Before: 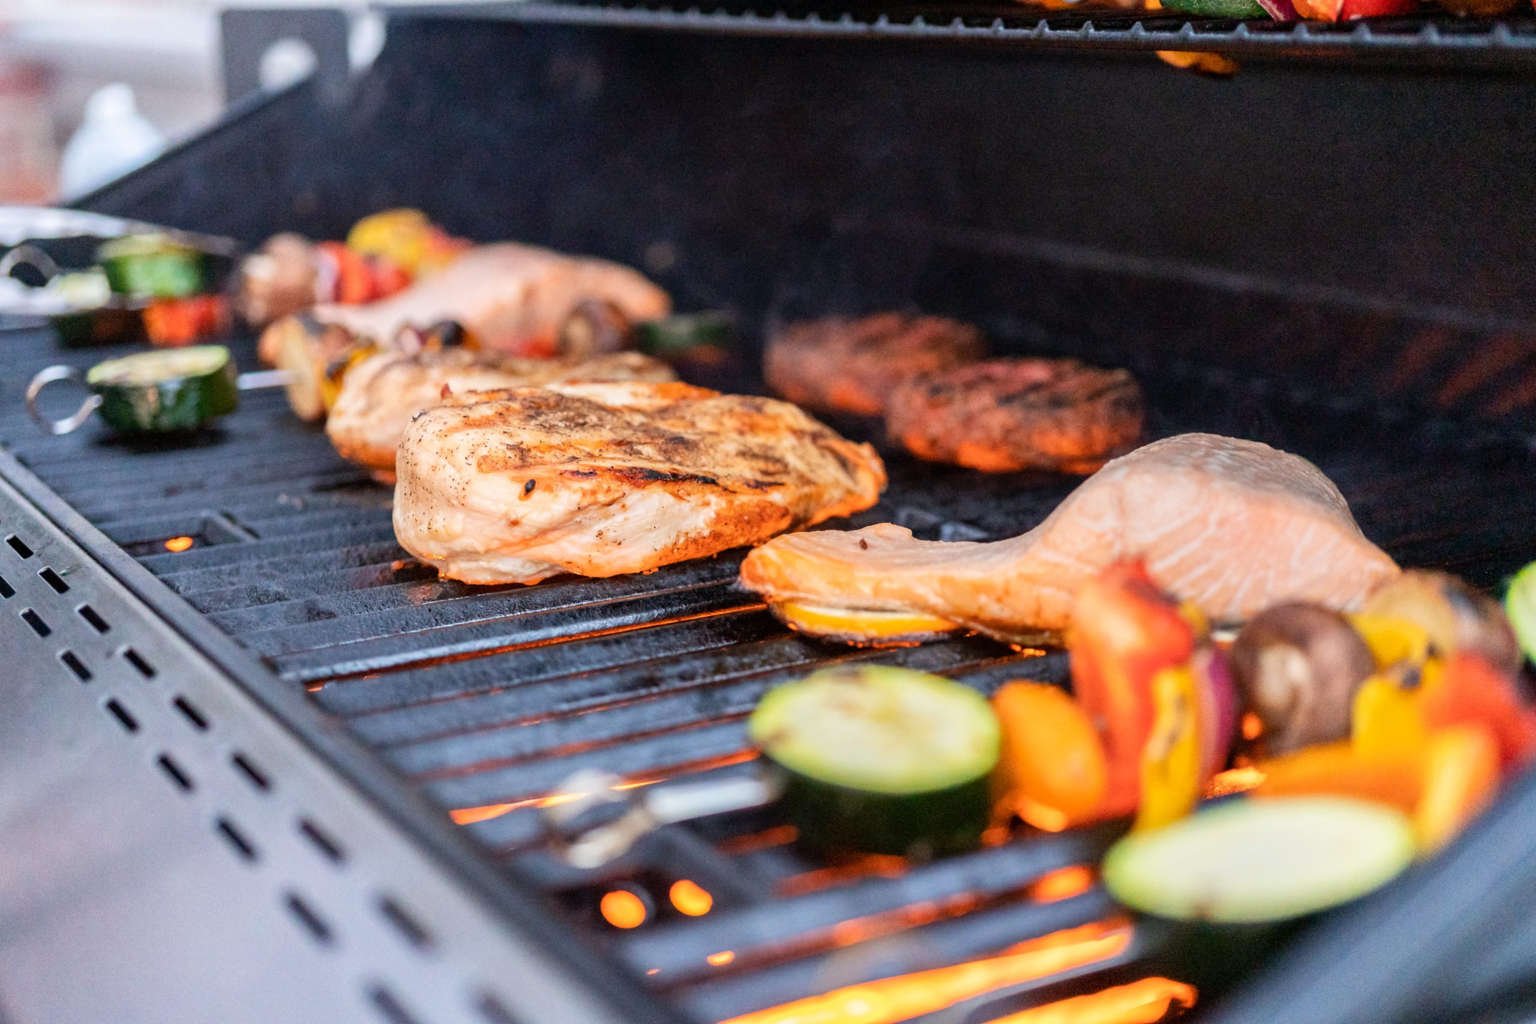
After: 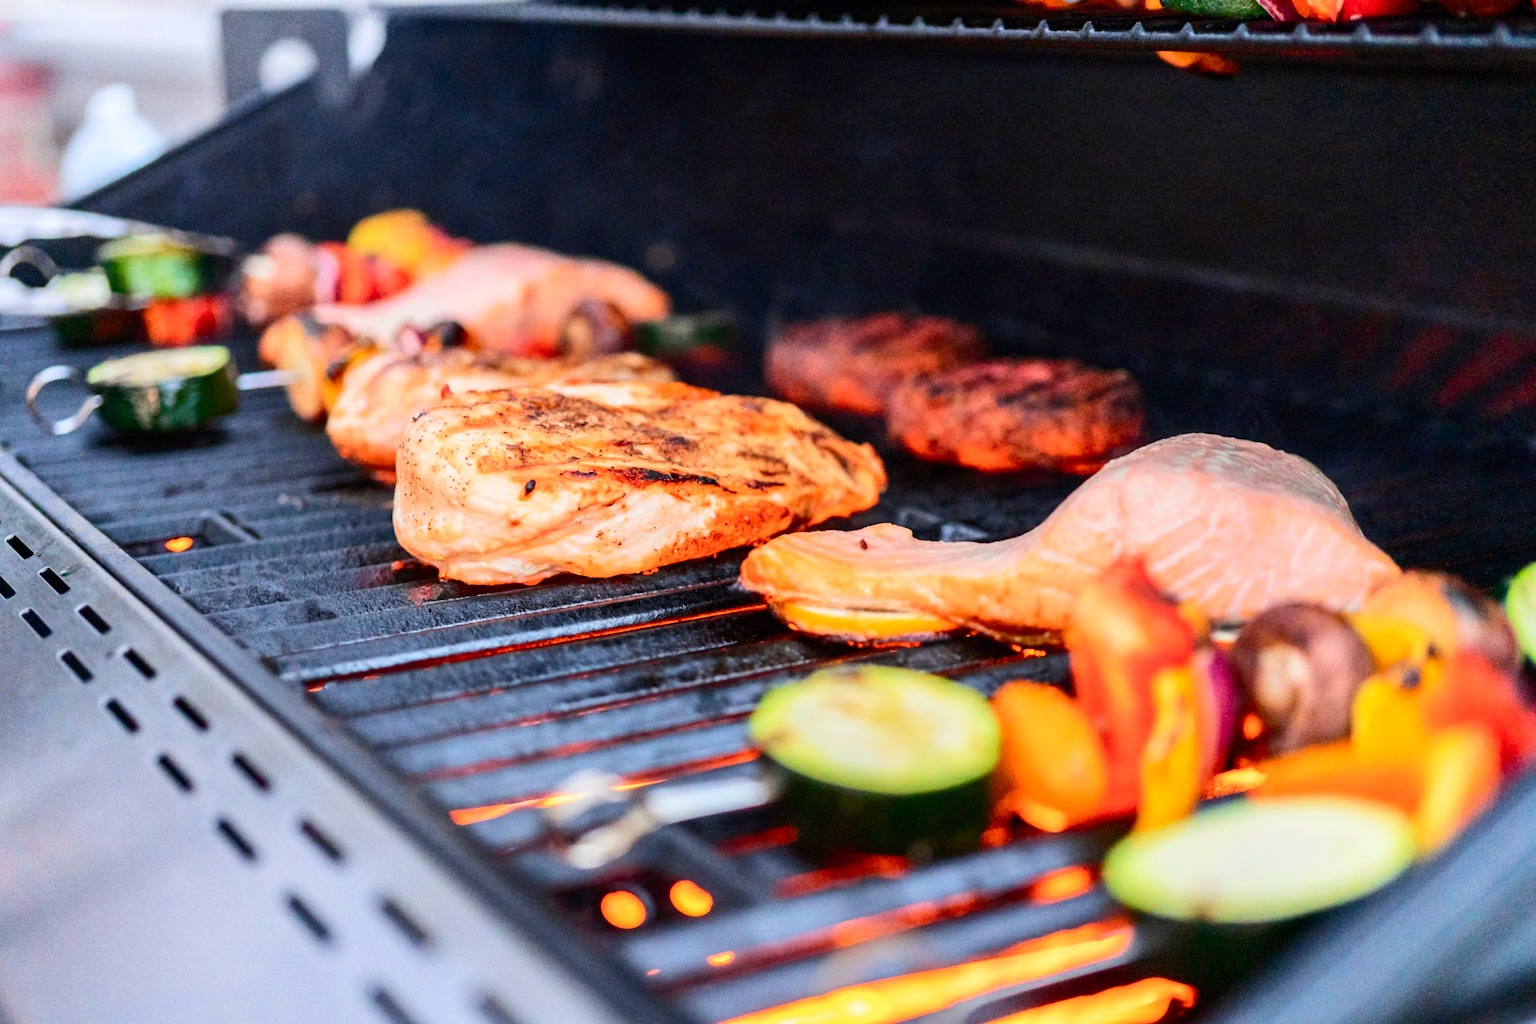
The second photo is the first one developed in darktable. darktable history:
tone curve: curves: ch0 [(0, 0) (0.126, 0.086) (0.338, 0.307) (0.494, 0.531) (0.703, 0.762) (1, 1)]; ch1 [(0, 0) (0.346, 0.324) (0.45, 0.426) (0.5, 0.5) (0.522, 0.517) (0.55, 0.578) (1, 1)]; ch2 [(0, 0) (0.44, 0.424) (0.501, 0.499) (0.554, 0.554) (0.622, 0.667) (0.707, 0.746) (1, 1)], color space Lab, independent channels, preserve colors none
